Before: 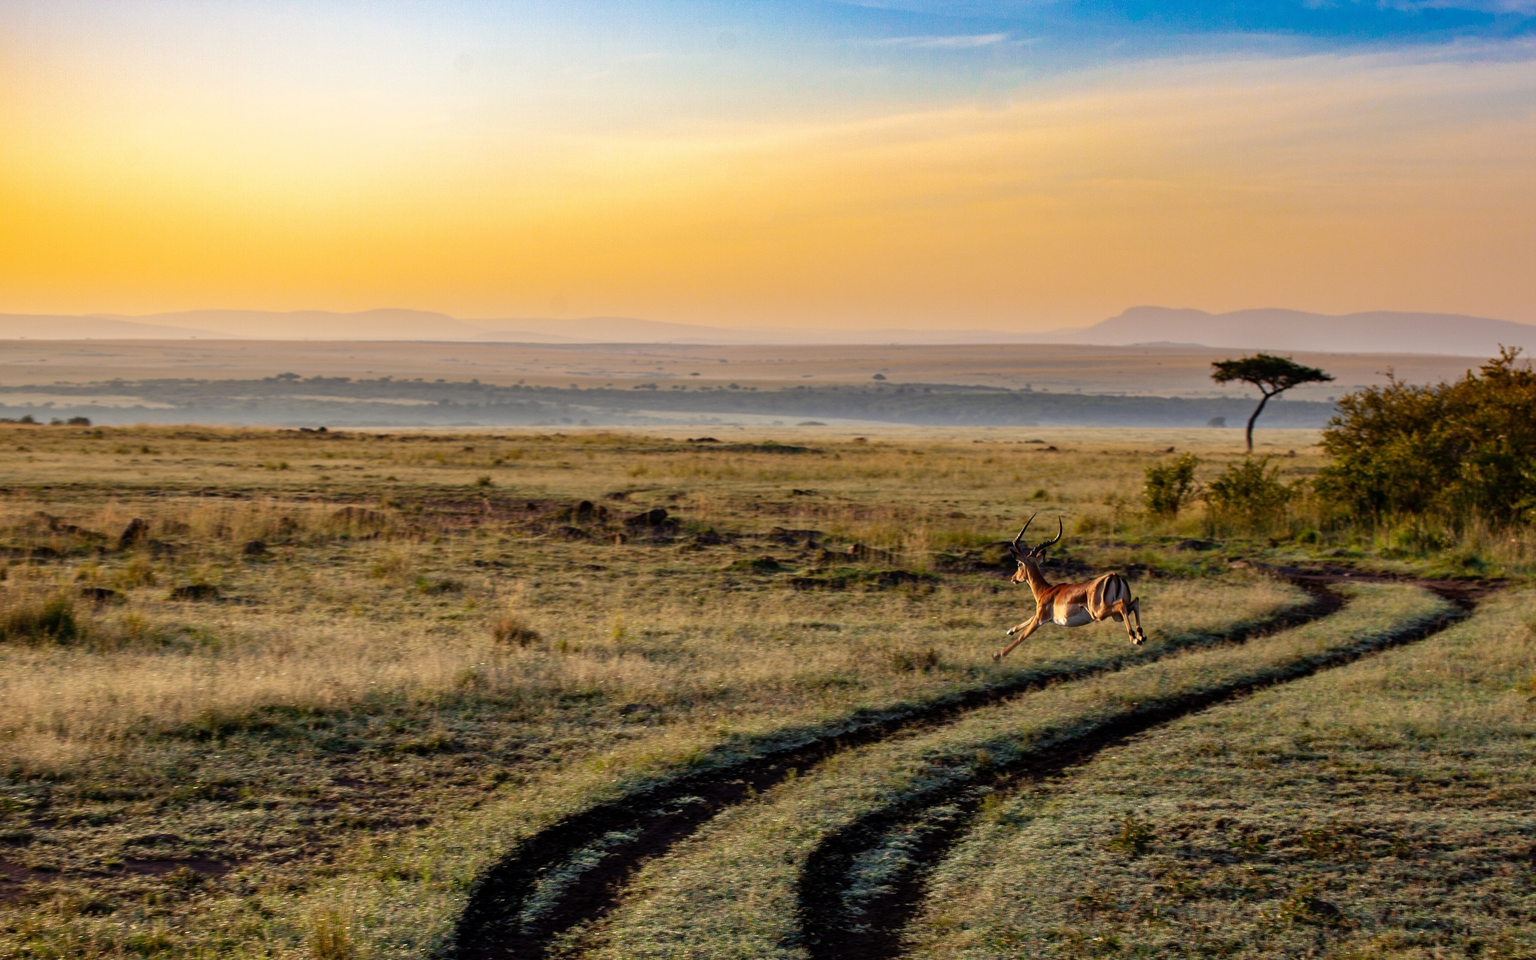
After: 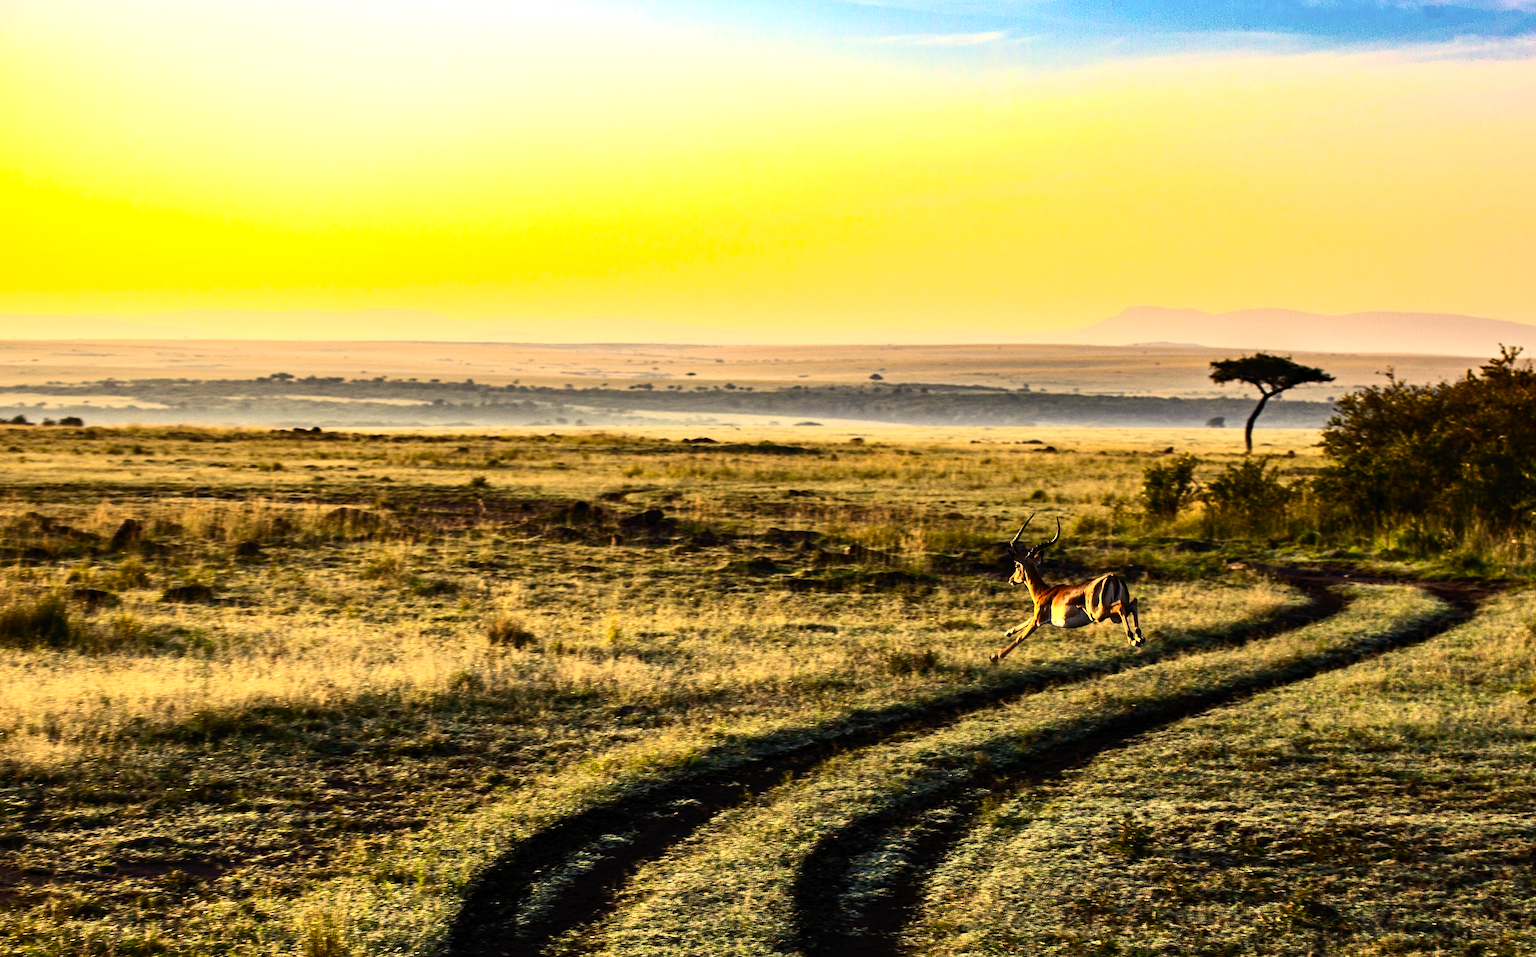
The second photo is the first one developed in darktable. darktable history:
crop and rotate: left 0.548%, top 0.337%, bottom 0.416%
tone curve: curves: ch0 [(0, 0) (0.003, 0.011) (0.011, 0.019) (0.025, 0.03) (0.044, 0.045) (0.069, 0.061) (0.1, 0.085) (0.136, 0.119) (0.177, 0.159) (0.224, 0.205) (0.277, 0.261) (0.335, 0.329) (0.399, 0.407) (0.468, 0.508) (0.543, 0.606) (0.623, 0.71) (0.709, 0.815) (0.801, 0.903) (0.898, 0.957) (1, 1)], color space Lab, independent channels, preserve colors none
tone equalizer: -8 EV -1.11 EV, -7 EV -1.01 EV, -6 EV -0.867 EV, -5 EV -0.597 EV, -3 EV 0.559 EV, -2 EV 0.864 EV, -1 EV 0.997 EV, +0 EV 1.07 EV, edges refinement/feathering 500, mask exposure compensation -1.57 EV, preserve details no
haze removal: compatibility mode true, adaptive false
color correction: highlights a* 2.34, highlights b* 22.73
